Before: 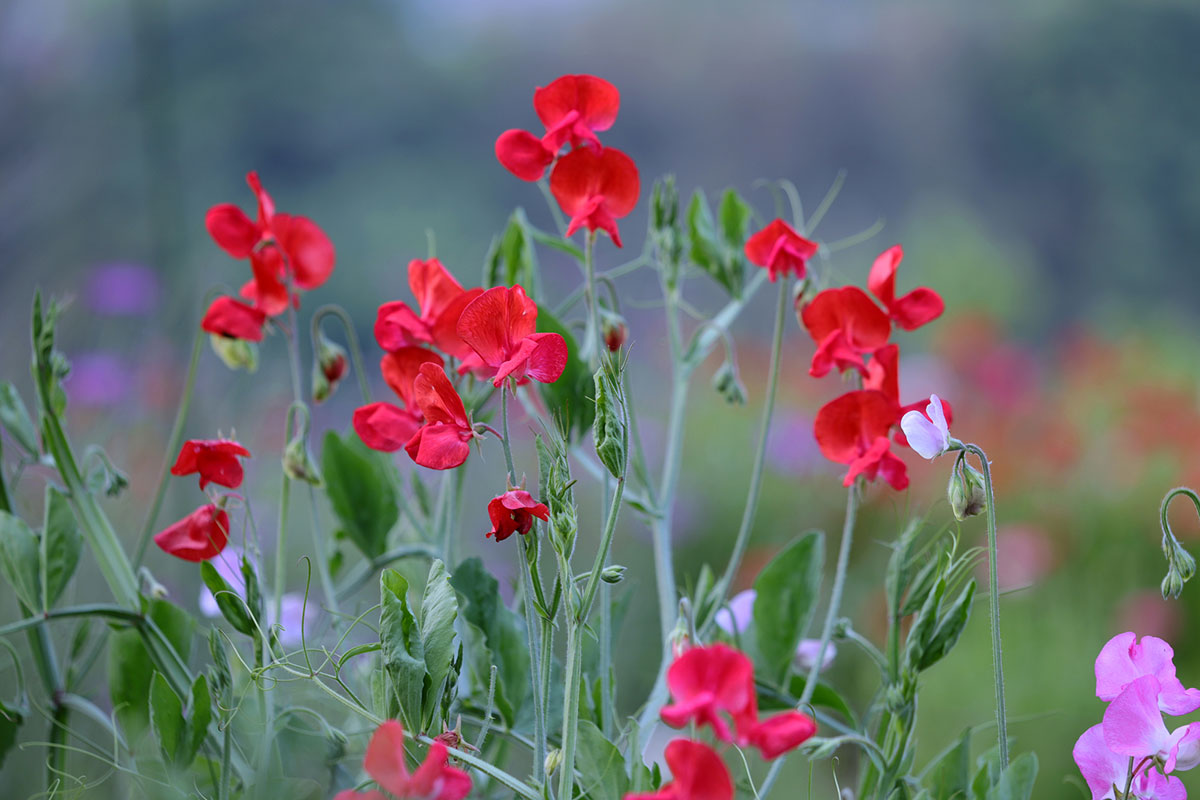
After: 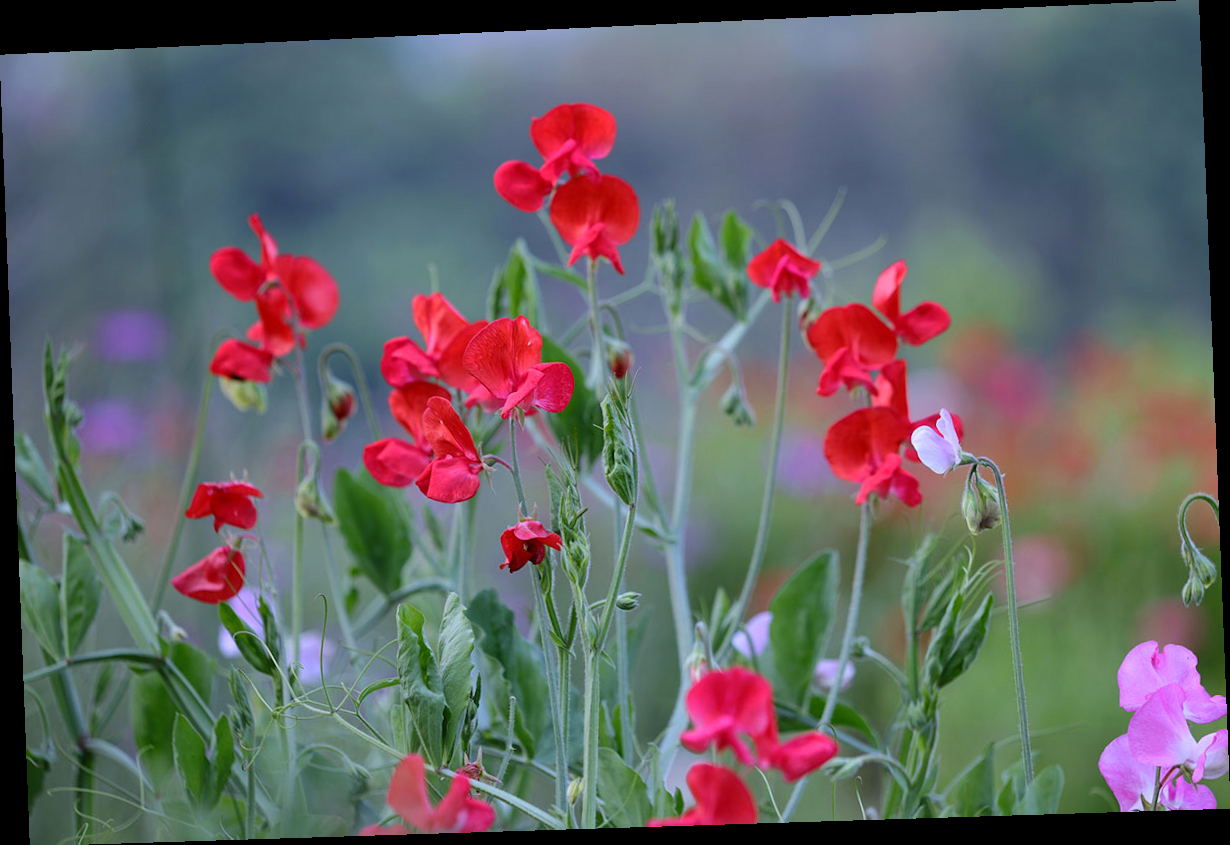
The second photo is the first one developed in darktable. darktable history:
rotate and perspective: rotation -2.22°, lens shift (horizontal) -0.022, automatic cropping off
exposure: exposure 0.014 EV, compensate highlight preservation false
